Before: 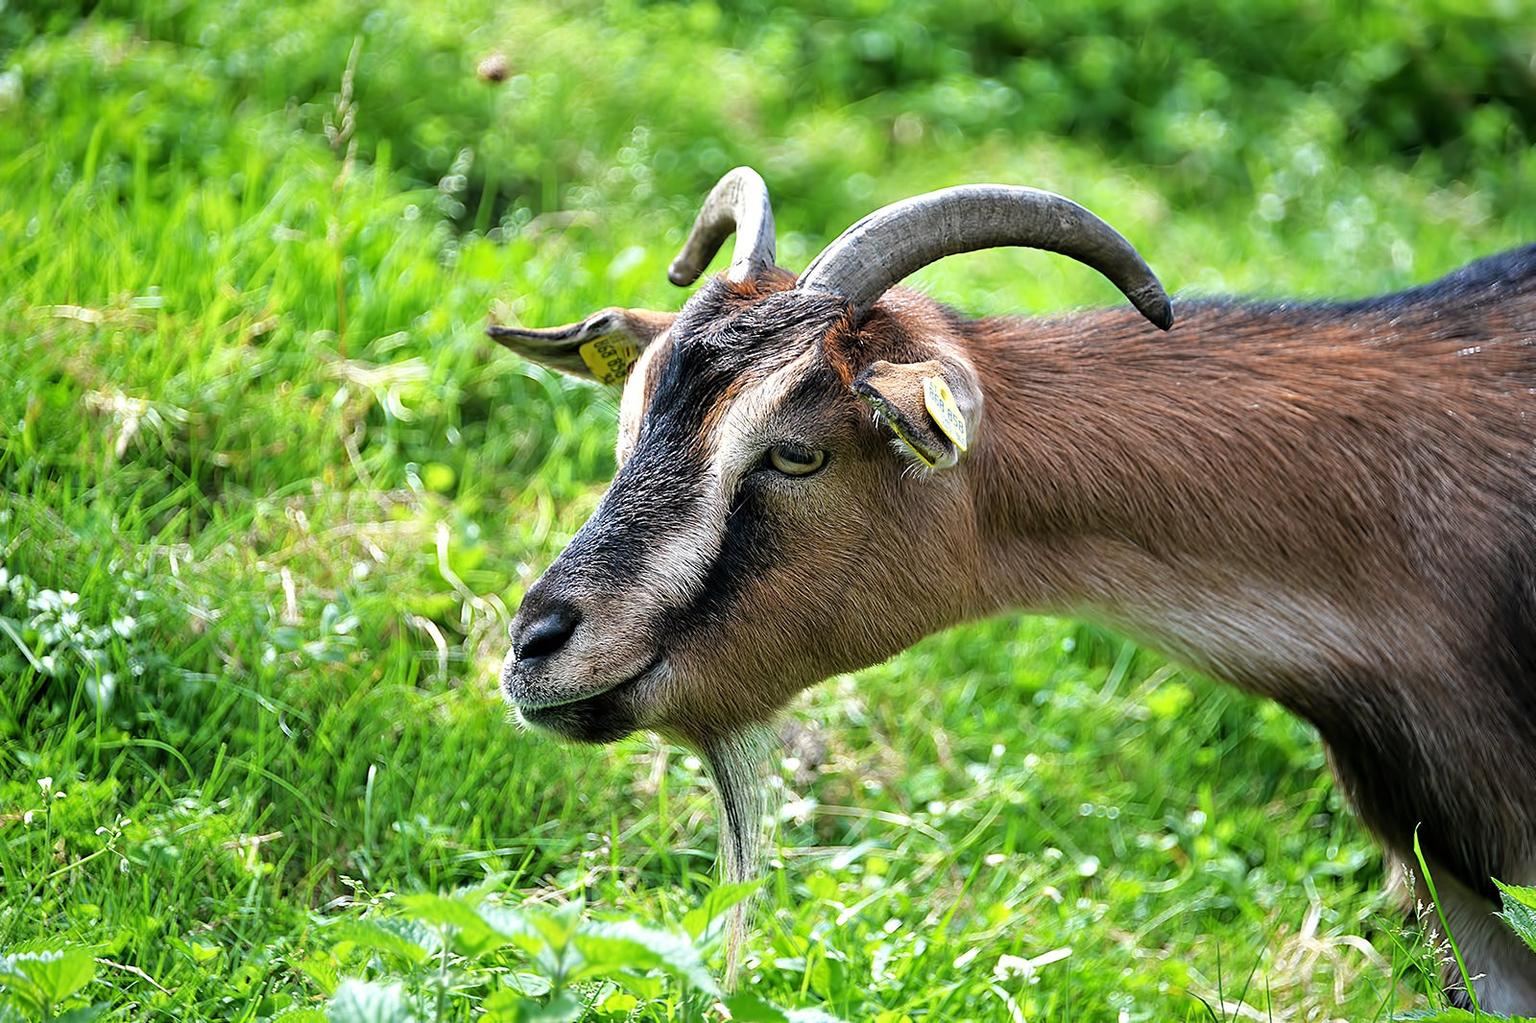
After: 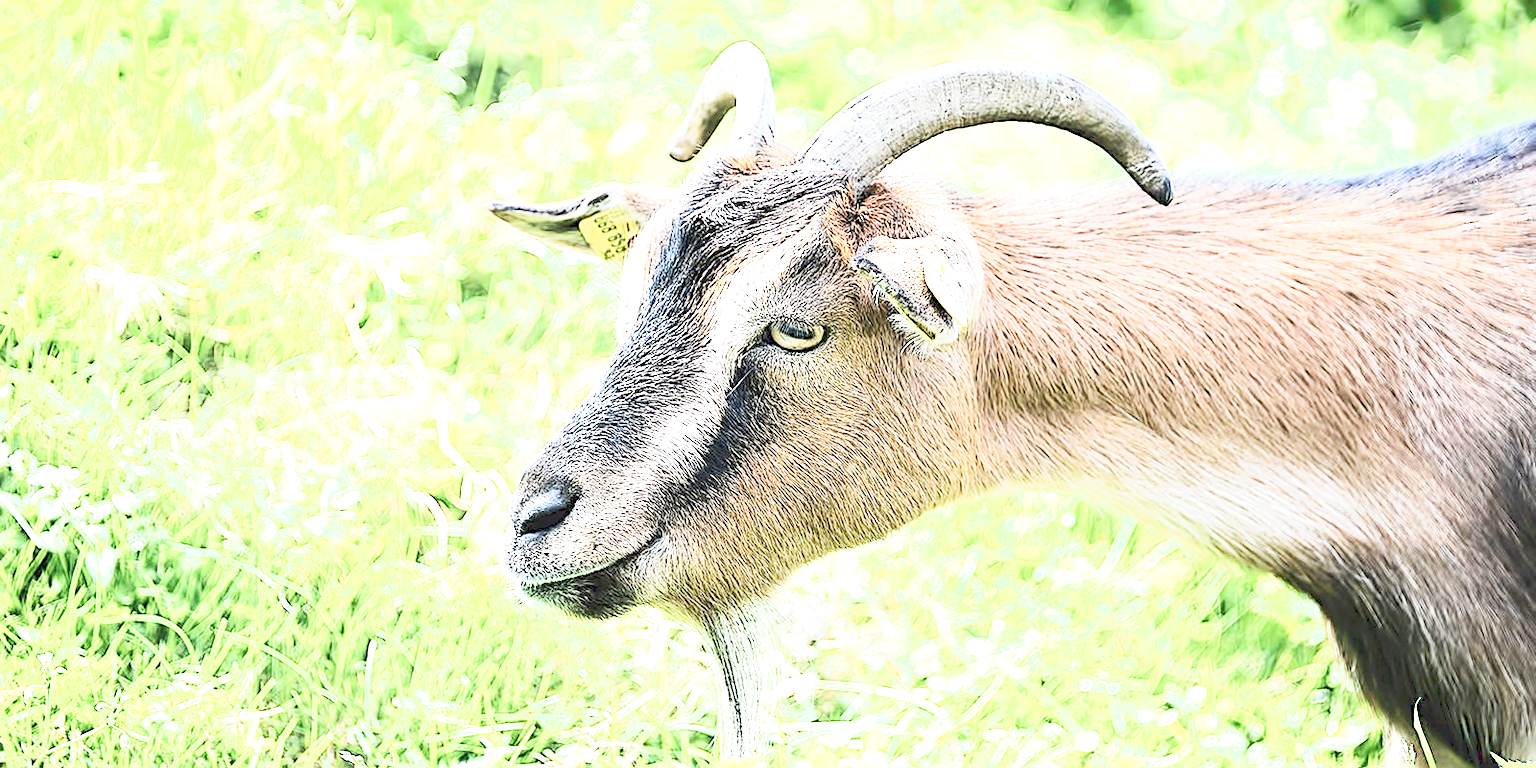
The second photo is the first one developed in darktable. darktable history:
crop and rotate: top 12.215%, bottom 12.567%
shadows and highlights: shadows -0.478, highlights 41.58
tone curve: curves: ch0 [(0, 0) (0.003, 0.195) (0.011, 0.161) (0.025, 0.21) (0.044, 0.24) (0.069, 0.254) (0.1, 0.283) (0.136, 0.347) (0.177, 0.412) (0.224, 0.455) (0.277, 0.531) (0.335, 0.606) (0.399, 0.679) (0.468, 0.748) (0.543, 0.814) (0.623, 0.876) (0.709, 0.927) (0.801, 0.949) (0.898, 0.962) (1, 1)], preserve colors none
exposure: black level correction 0, exposure 1.399 EV, compensate exposure bias true, compensate highlight preservation false
sharpen: on, module defaults
